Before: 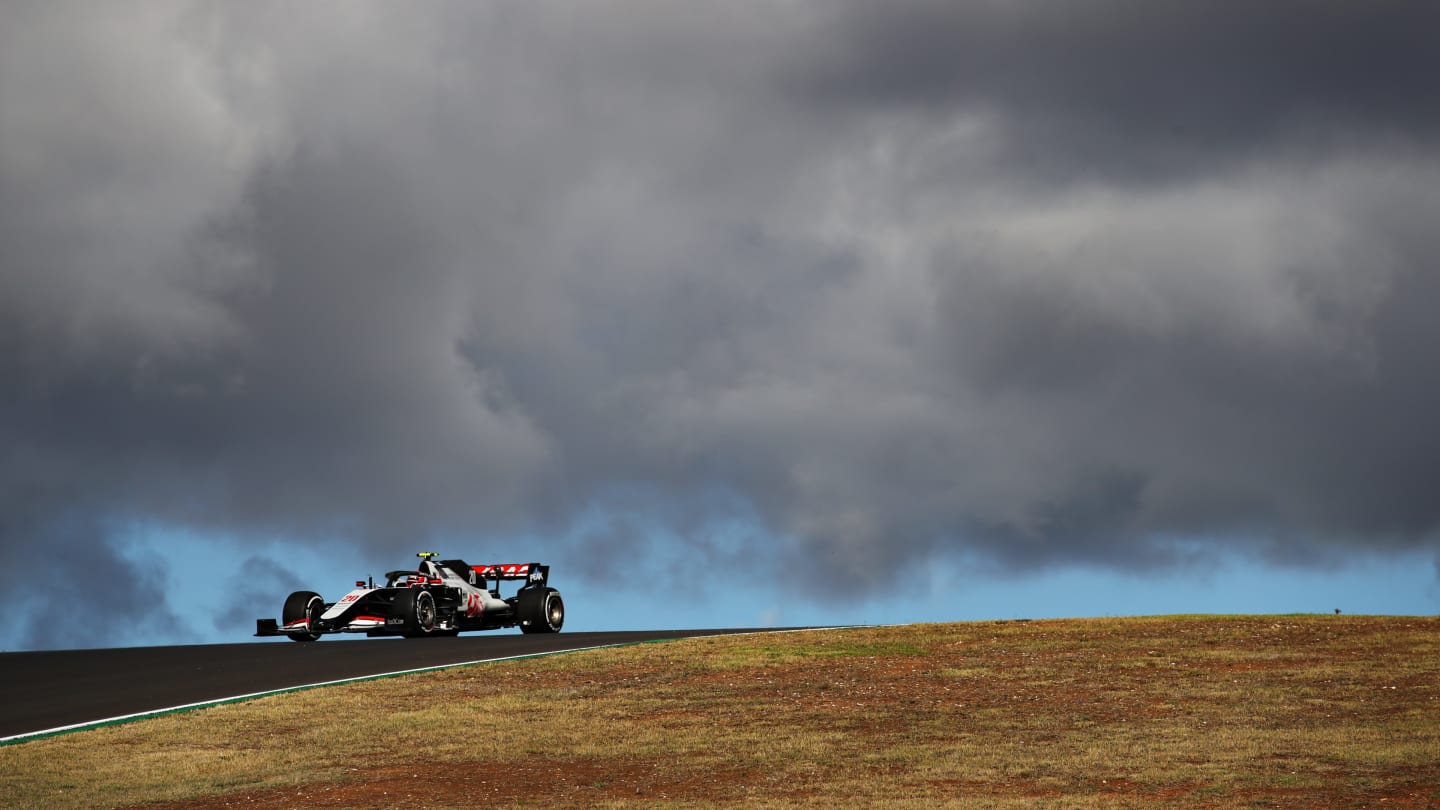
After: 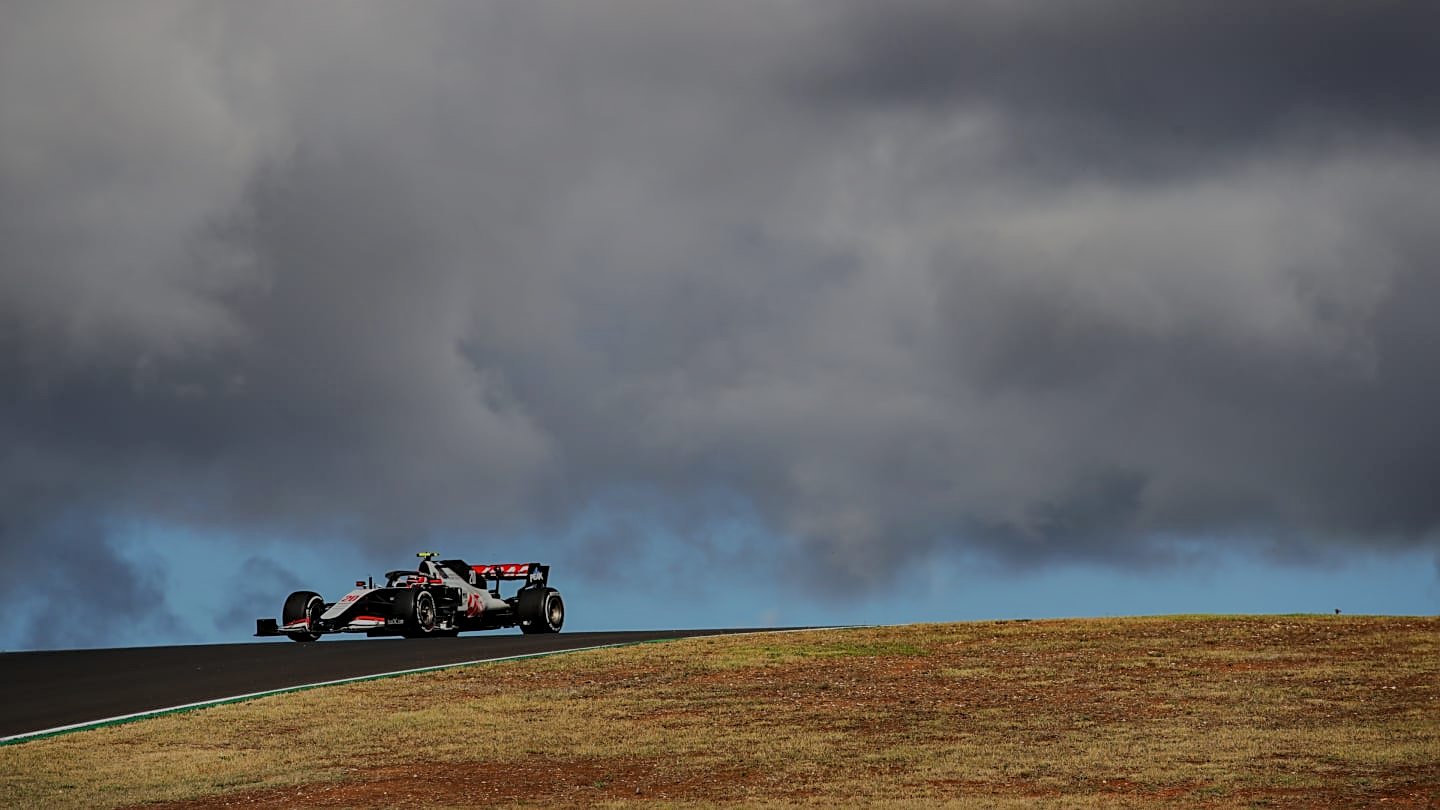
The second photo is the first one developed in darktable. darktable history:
local contrast: on, module defaults
tone equalizer: -8 EV -0.004 EV, -7 EV 0.03 EV, -6 EV -0.007 EV, -5 EV 0.005 EV, -4 EV -0.04 EV, -3 EV -0.234 EV, -2 EV -0.657 EV, -1 EV -0.977 EV, +0 EV -0.984 EV, edges refinement/feathering 500, mask exposure compensation -1.57 EV, preserve details no
sharpen: radius 1.929
